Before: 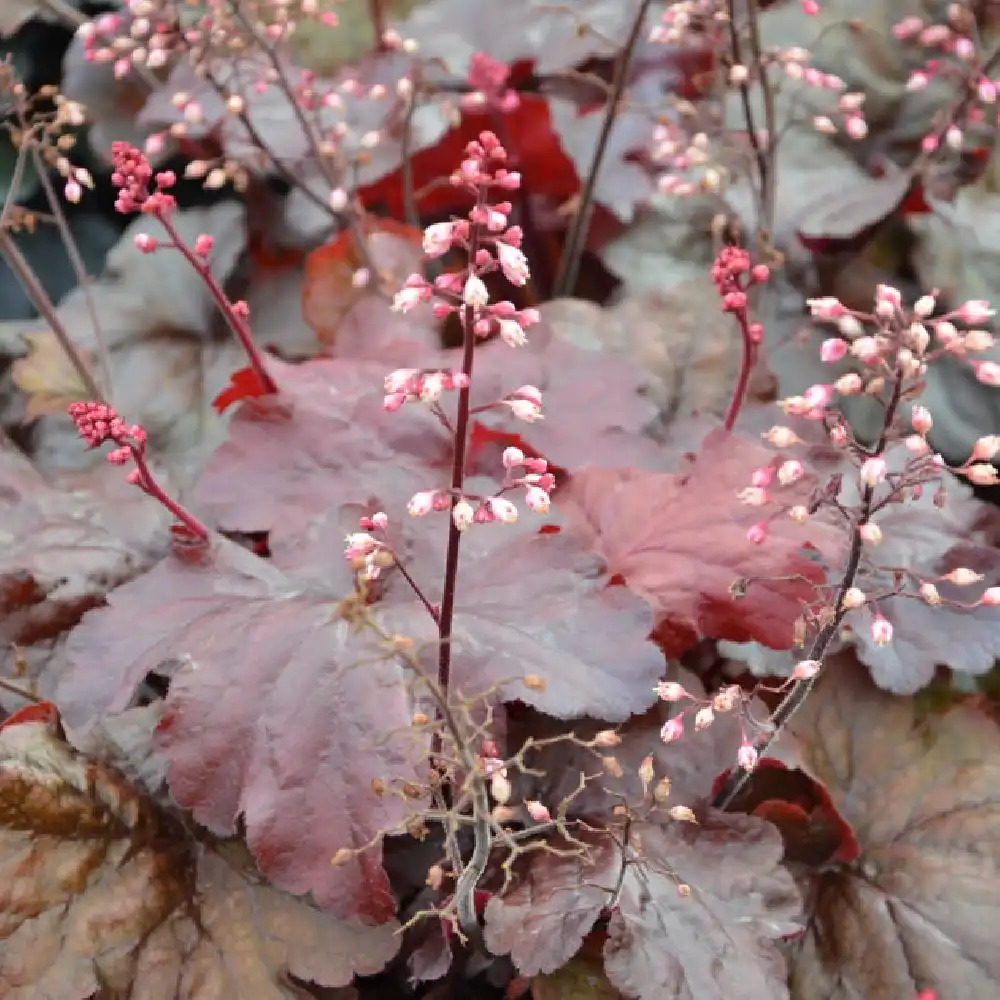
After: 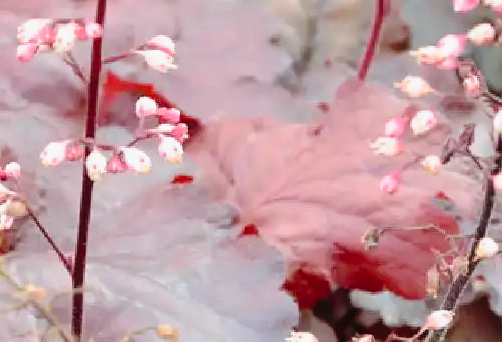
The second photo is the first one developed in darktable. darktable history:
tone equalizer: edges refinement/feathering 500, mask exposure compensation -1.57 EV, preserve details no
tone curve: curves: ch0 [(0, 0.013) (0.129, 0.1) (0.327, 0.382) (0.489, 0.573) (0.66, 0.748) (0.858, 0.926) (1, 0.977)]; ch1 [(0, 0) (0.353, 0.344) (0.45, 0.46) (0.498, 0.498) (0.521, 0.512) (0.563, 0.559) (0.592, 0.578) (0.647, 0.657) (1, 1)]; ch2 [(0, 0) (0.333, 0.346) (0.375, 0.375) (0.424, 0.43) (0.476, 0.492) (0.502, 0.502) (0.524, 0.531) (0.579, 0.61) (0.612, 0.644) (0.66, 0.715) (1, 1)], preserve colors none
crop: left 36.733%, top 35.04%, right 12.986%, bottom 30.739%
